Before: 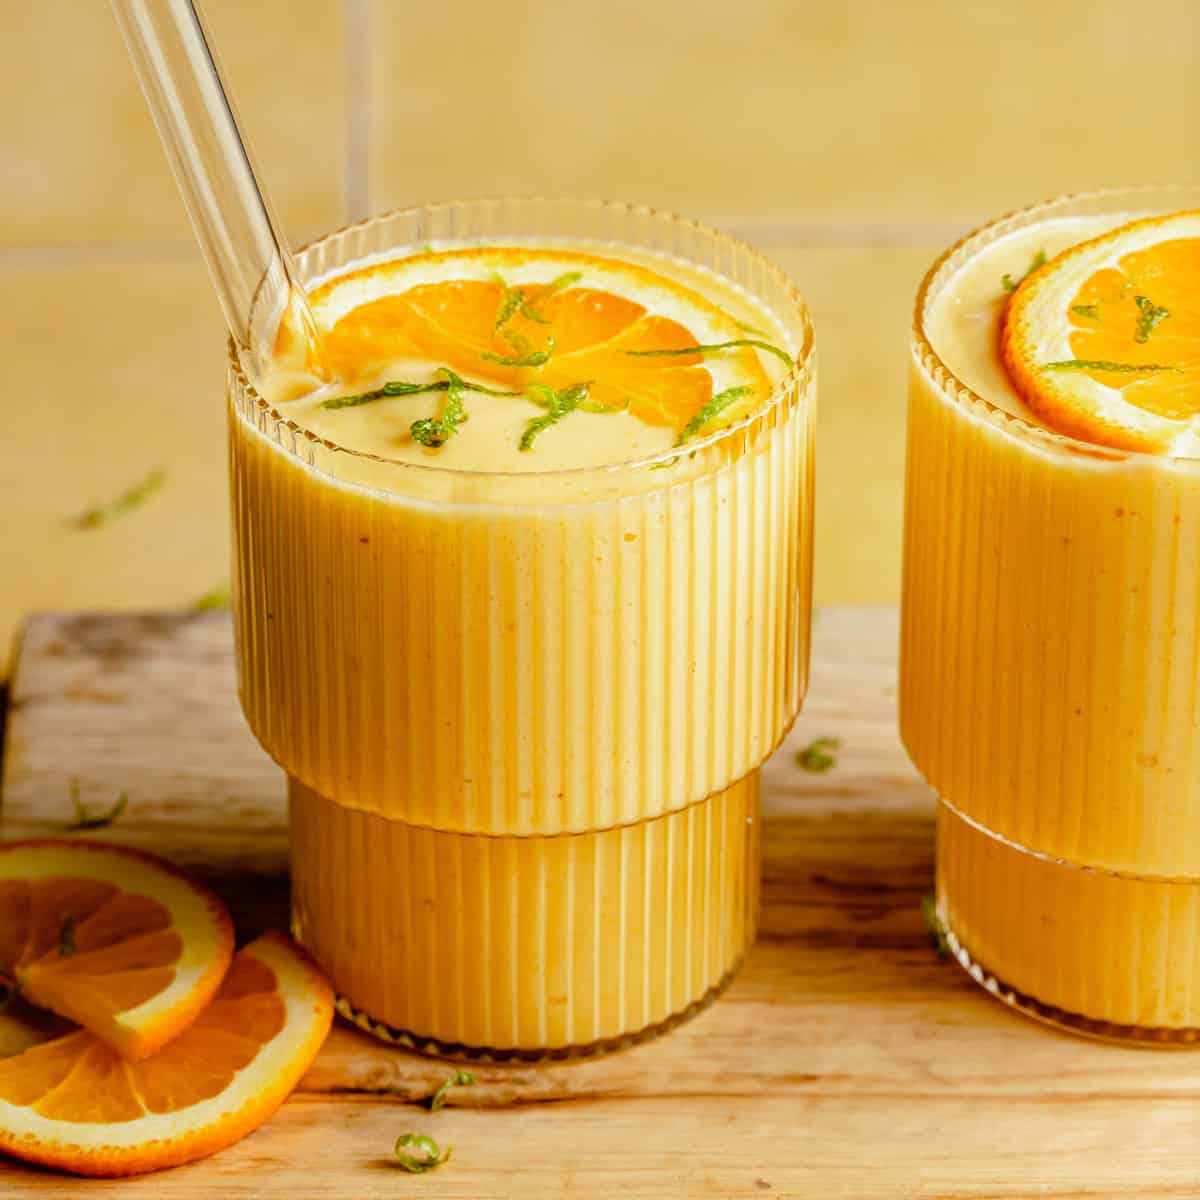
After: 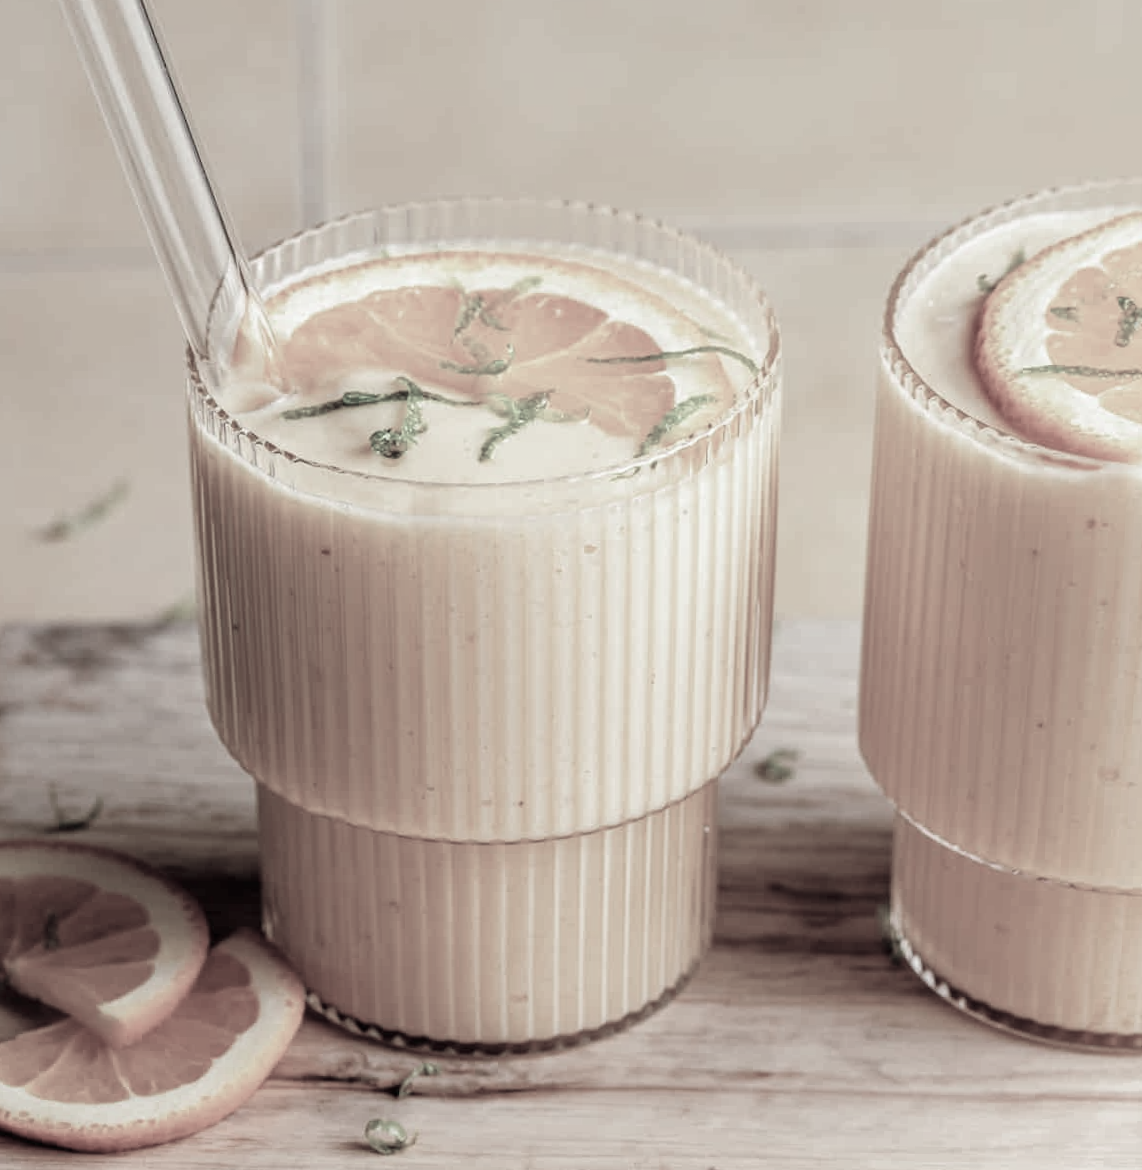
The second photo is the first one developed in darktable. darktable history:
color contrast: green-magenta contrast 0.3, blue-yellow contrast 0.15
rotate and perspective: rotation 0.074°, lens shift (vertical) 0.096, lens shift (horizontal) -0.041, crop left 0.043, crop right 0.952, crop top 0.024, crop bottom 0.979
